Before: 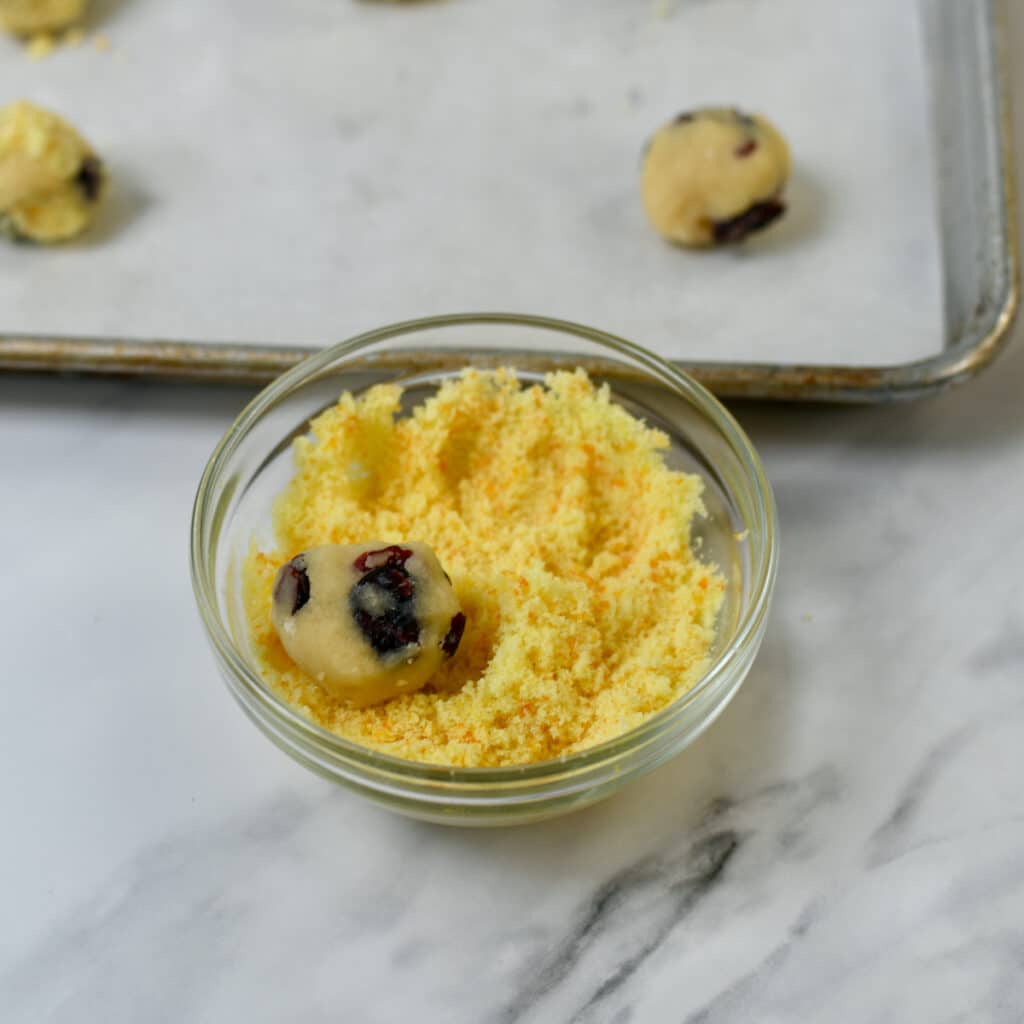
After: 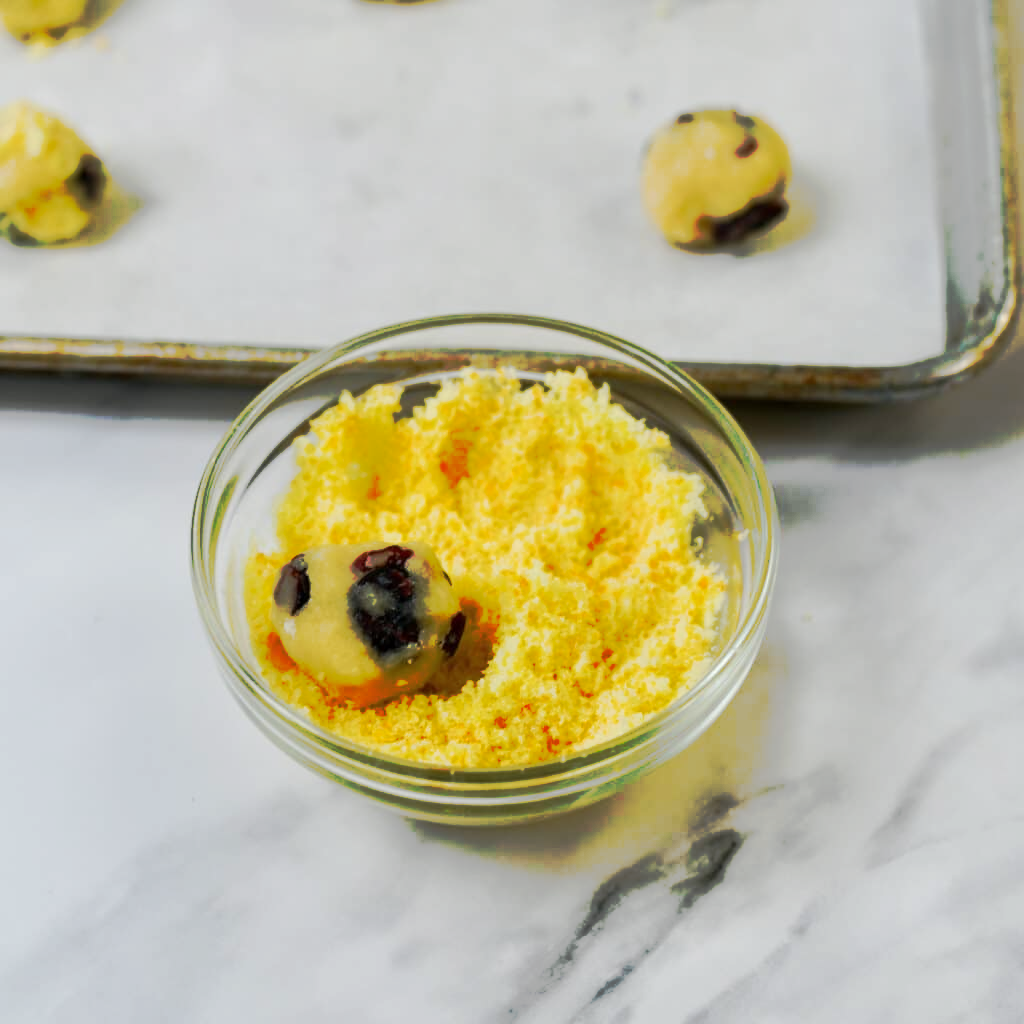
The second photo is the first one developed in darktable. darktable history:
tone curve: curves: ch0 [(0, 0) (0.003, 0.003) (0.011, 0.01) (0.025, 0.023) (0.044, 0.042) (0.069, 0.065) (0.1, 0.094) (0.136, 0.127) (0.177, 0.166) (0.224, 0.211) (0.277, 0.26) (0.335, 0.315) (0.399, 0.375) (0.468, 0.44) (0.543, 0.658) (0.623, 0.718) (0.709, 0.782) (0.801, 0.851) (0.898, 0.923) (1, 1)], preserve colors none
